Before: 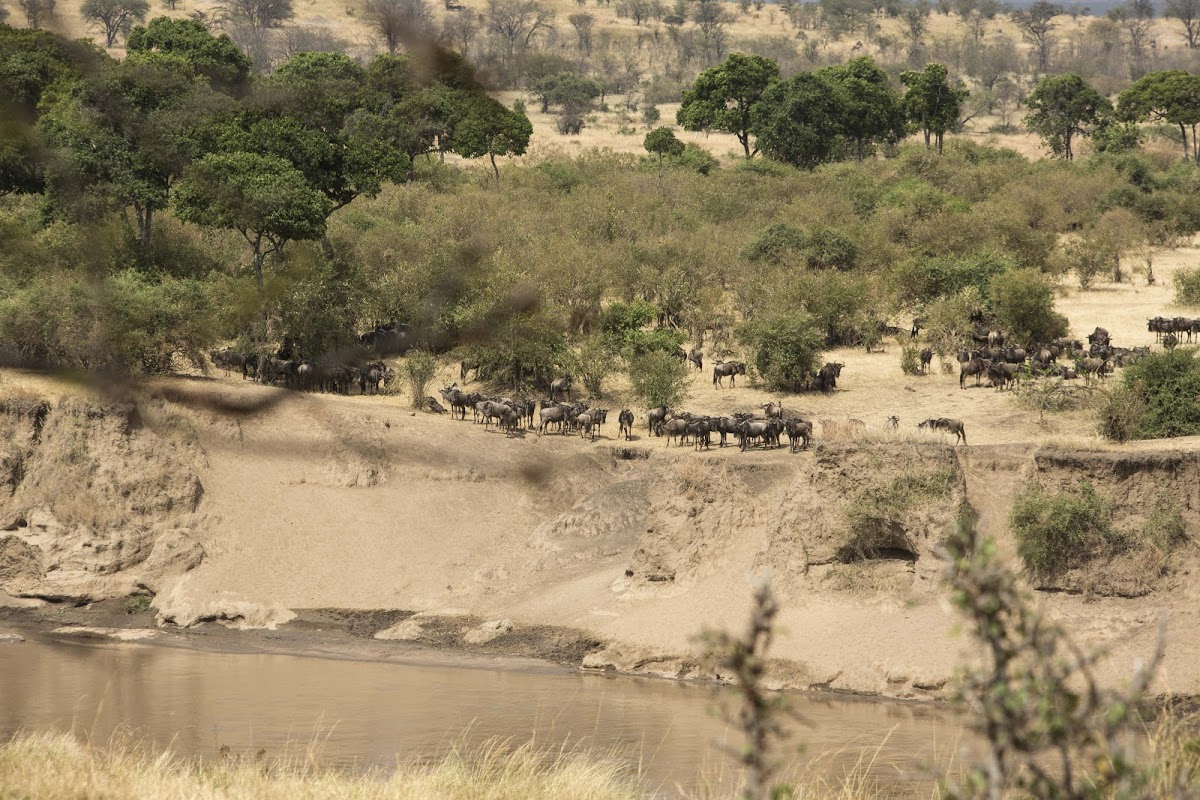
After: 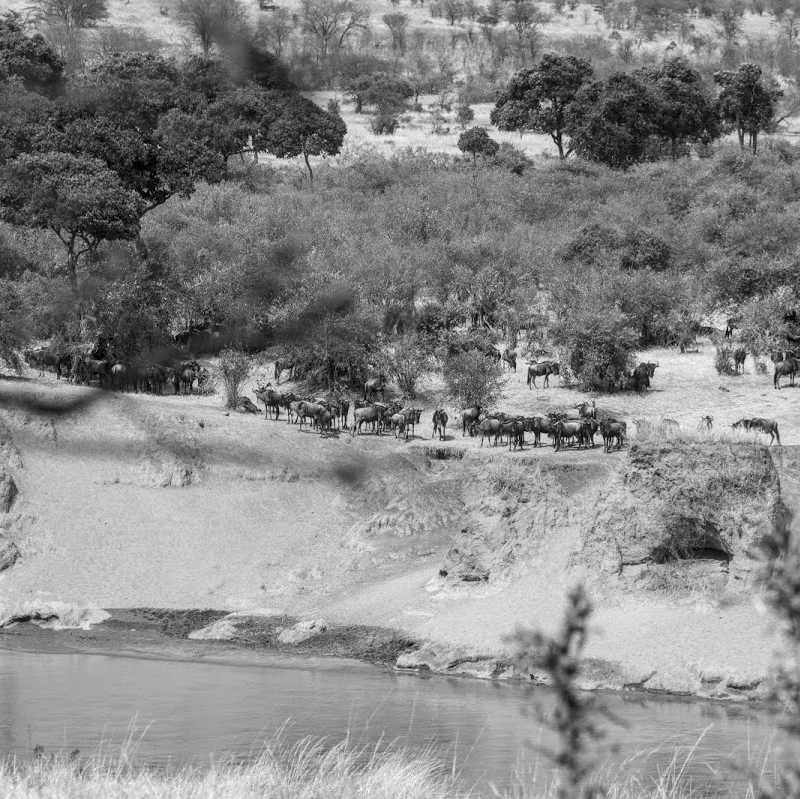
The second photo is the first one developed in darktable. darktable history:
local contrast: detail 130%
crop and rotate: left 15.546%, right 17.787%
monochrome: a 16.01, b -2.65, highlights 0.52
